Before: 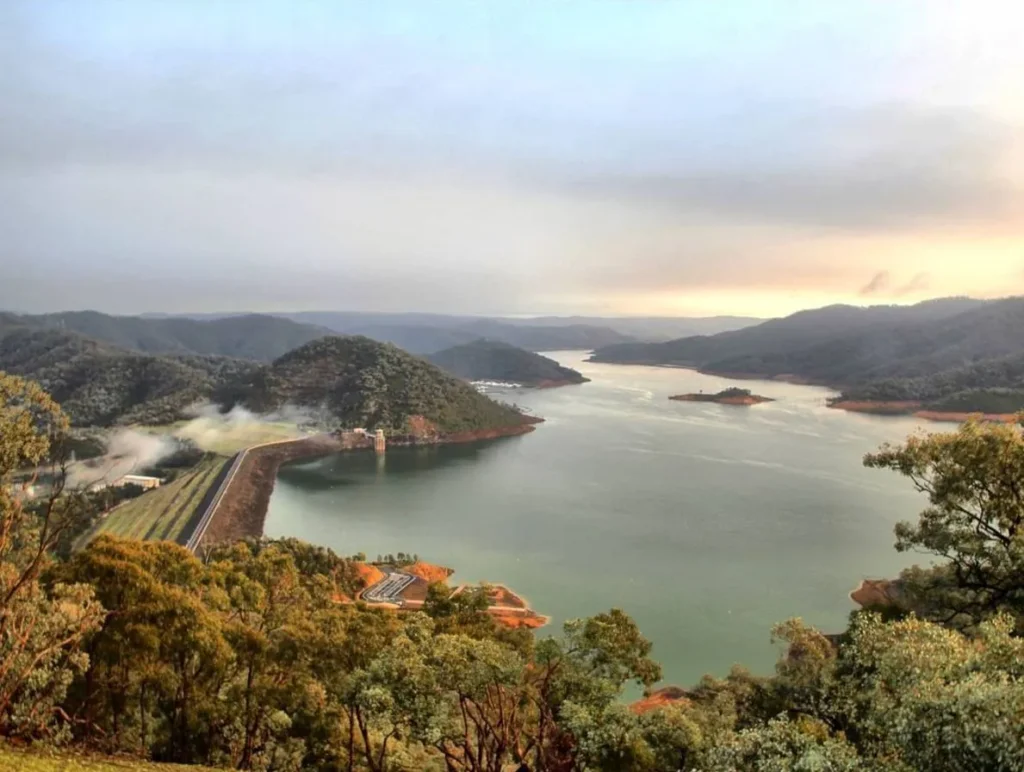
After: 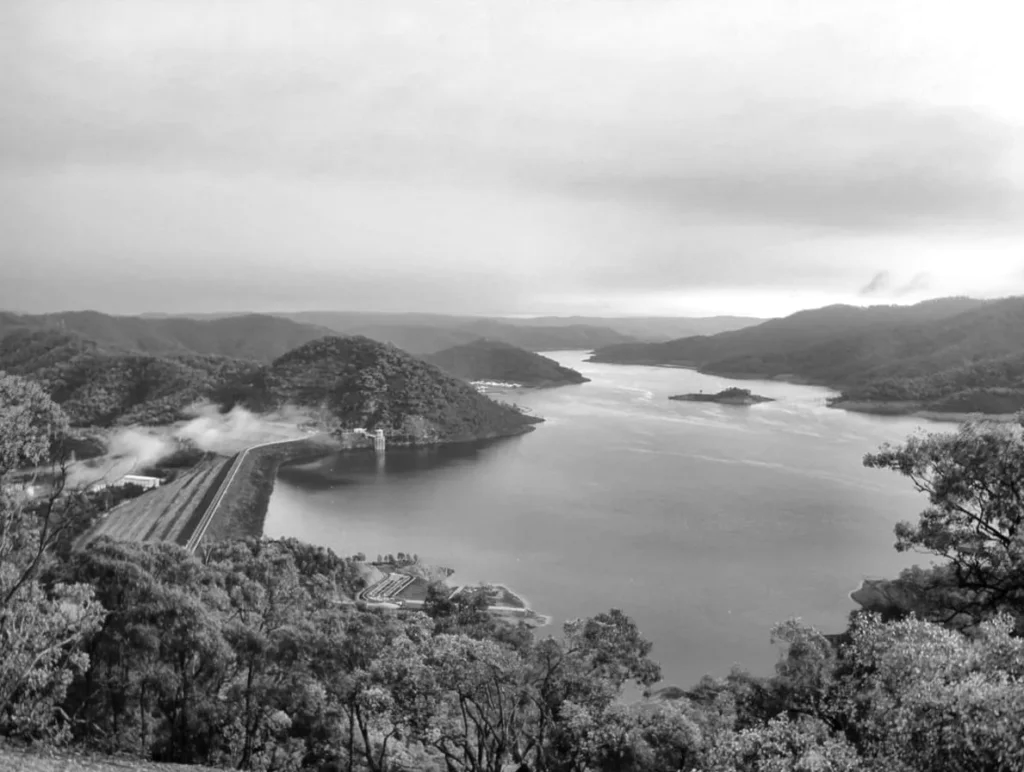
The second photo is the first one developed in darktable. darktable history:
white balance: red 1.066, blue 1.119
monochrome: on, module defaults
